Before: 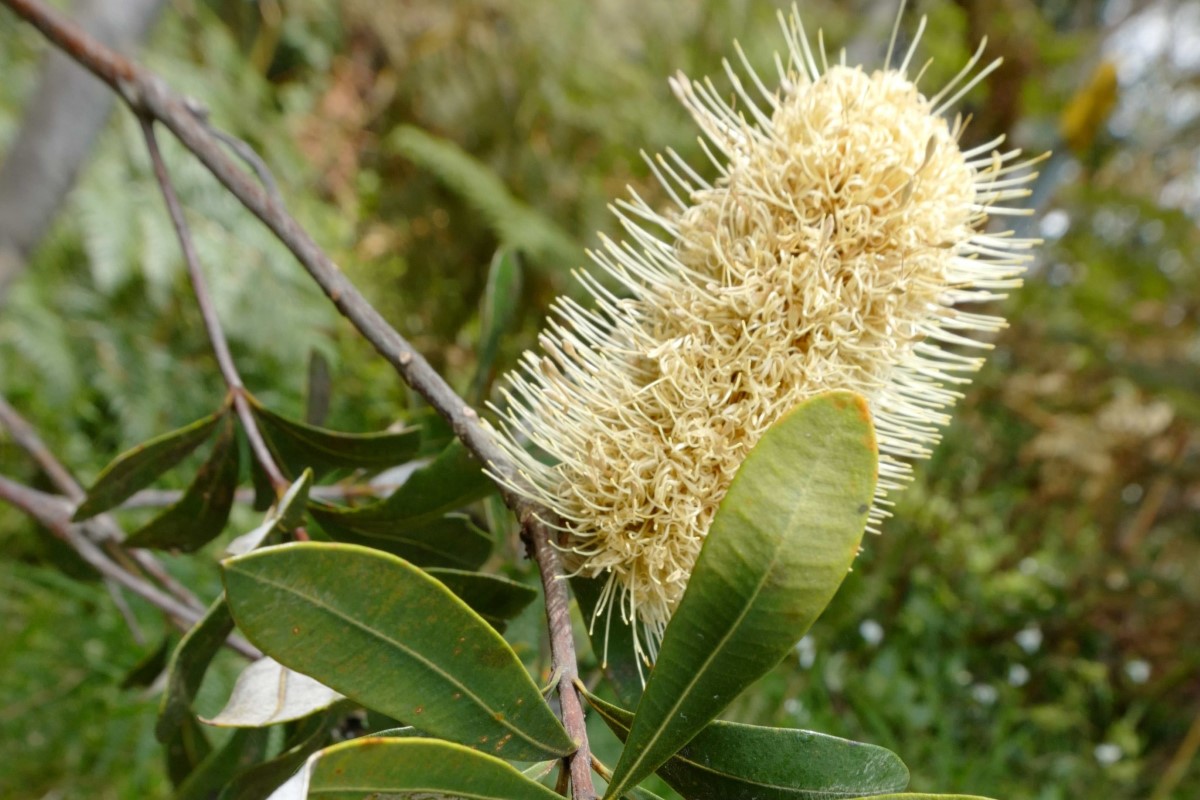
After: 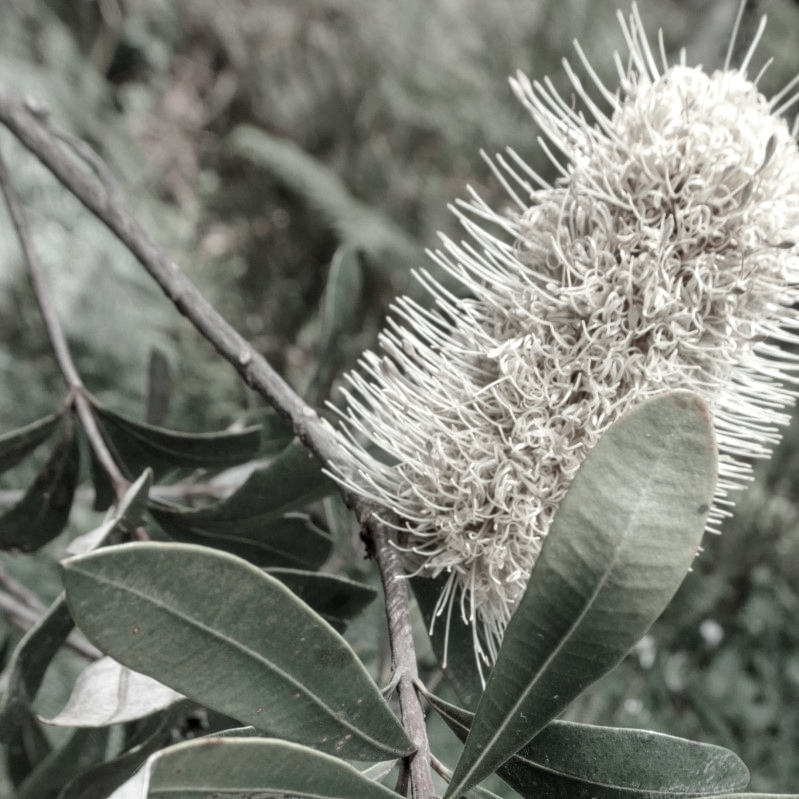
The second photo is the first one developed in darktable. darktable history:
shadows and highlights: soften with gaussian
local contrast: on, module defaults
color contrast: green-magenta contrast 0.3, blue-yellow contrast 0.15
crop and rotate: left 13.409%, right 19.924%
